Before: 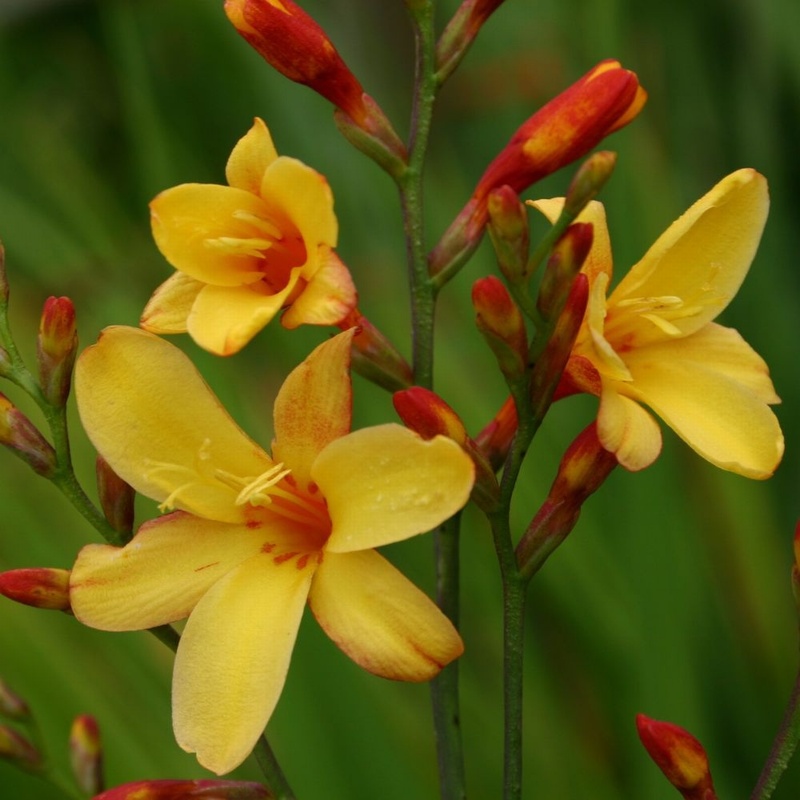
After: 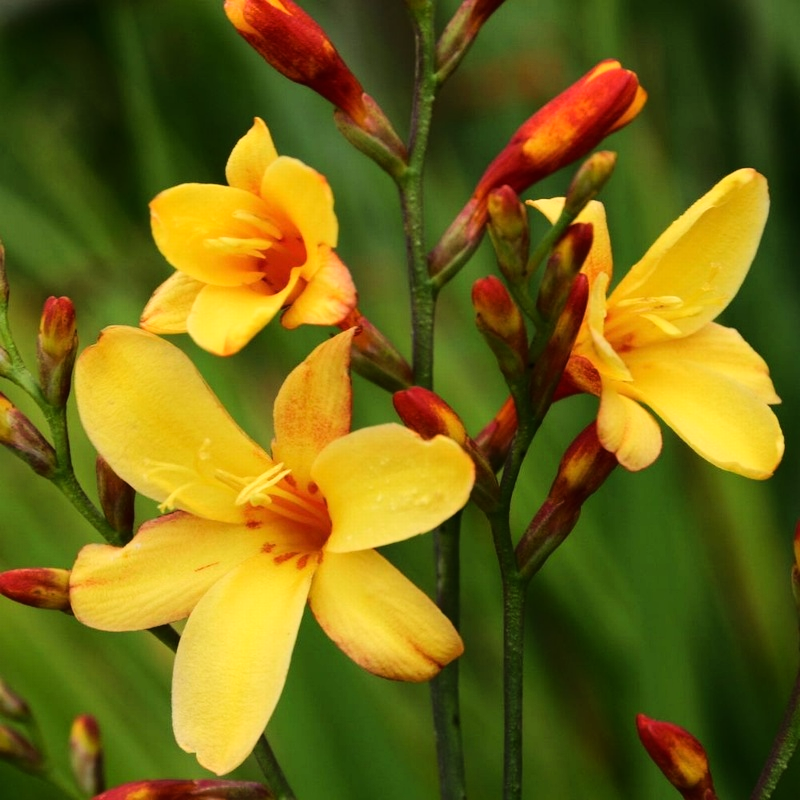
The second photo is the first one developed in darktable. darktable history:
exposure: exposure 0.127 EV, compensate exposure bias true, compensate highlight preservation false
base curve: curves: ch0 [(0, 0) (0.036, 0.025) (0.121, 0.166) (0.206, 0.329) (0.605, 0.79) (1, 1)]
